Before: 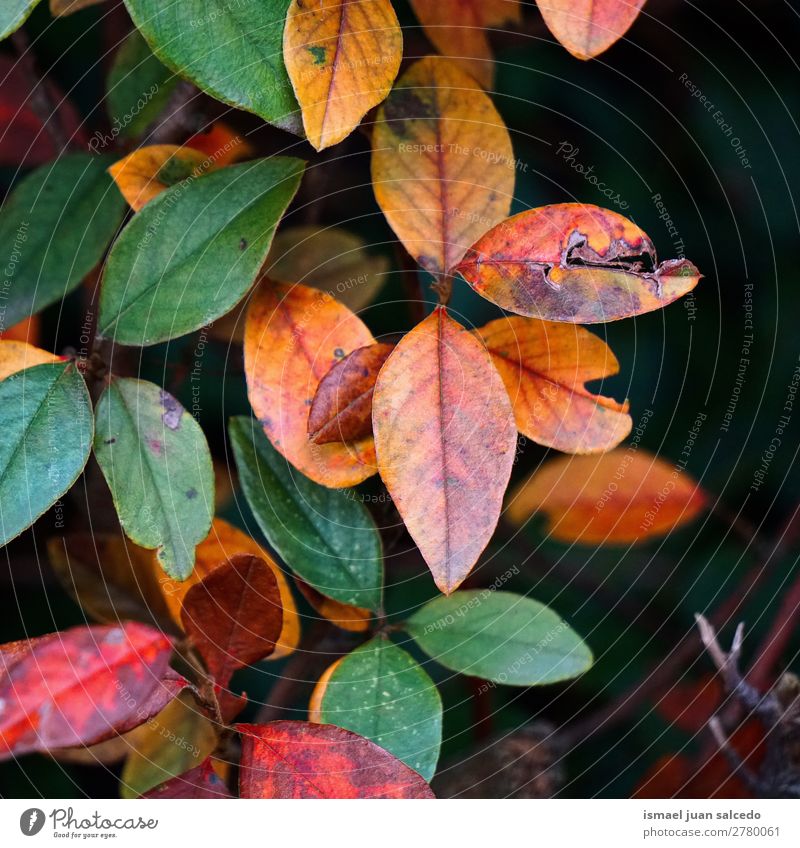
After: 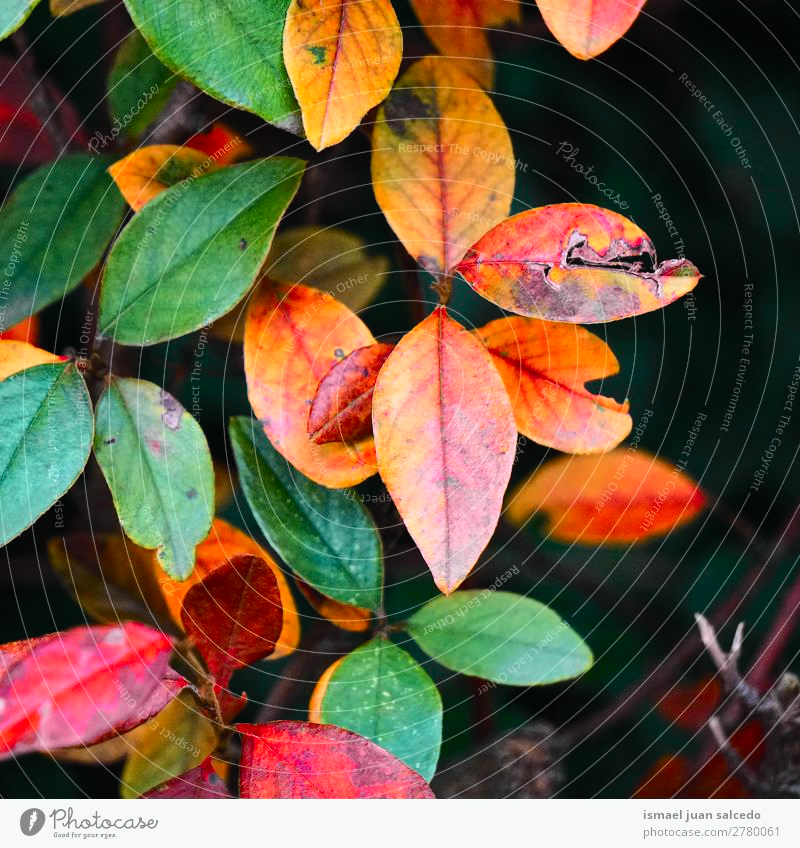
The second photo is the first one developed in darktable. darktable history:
tone curve: curves: ch0 [(0, 0.012) (0.093, 0.11) (0.345, 0.425) (0.457, 0.562) (0.628, 0.738) (0.839, 0.909) (0.998, 0.978)]; ch1 [(0, 0) (0.437, 0.408) (0.472, 0.47) (0.502, 0.497) (0.527, 0.523) (0.568, 0.577) (0.62, 0.66) (0.669, 0.748) (0.859, 0.899) (1, 1)]; ch2 [(0, 0) (0.33, 0.301) (0.421, 0.443) (0.473, 0.498) (0.509, 0.502) (0.535, 0.545) (0.549, 0.576) (0.644, 0.703) (1, 1)], color space Lab, independent channels, preserve colors none
